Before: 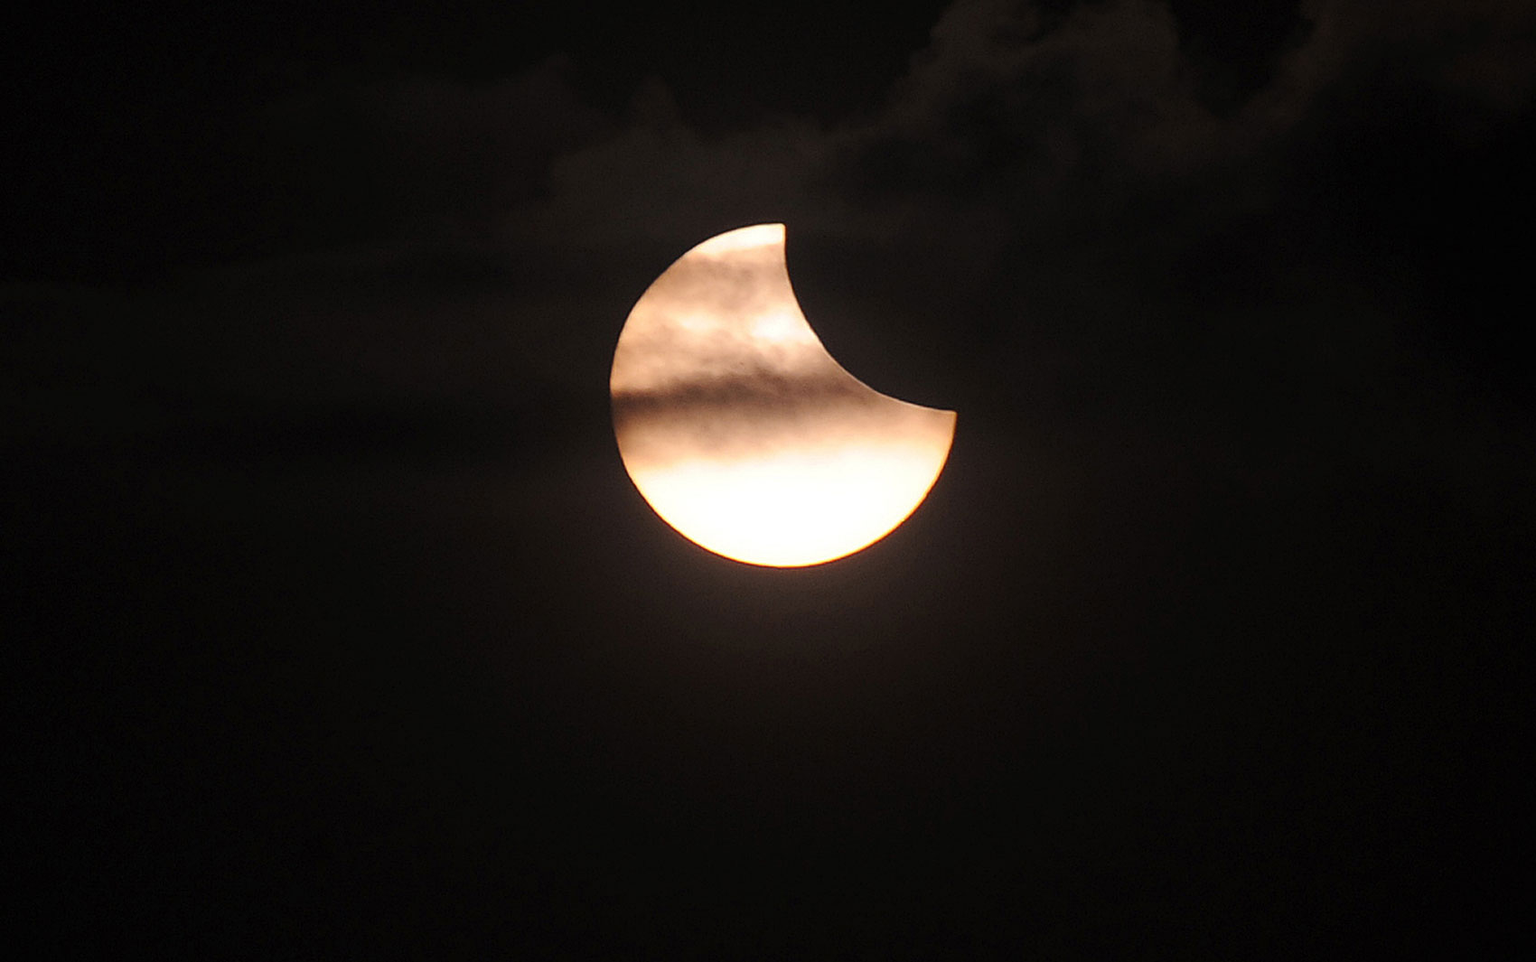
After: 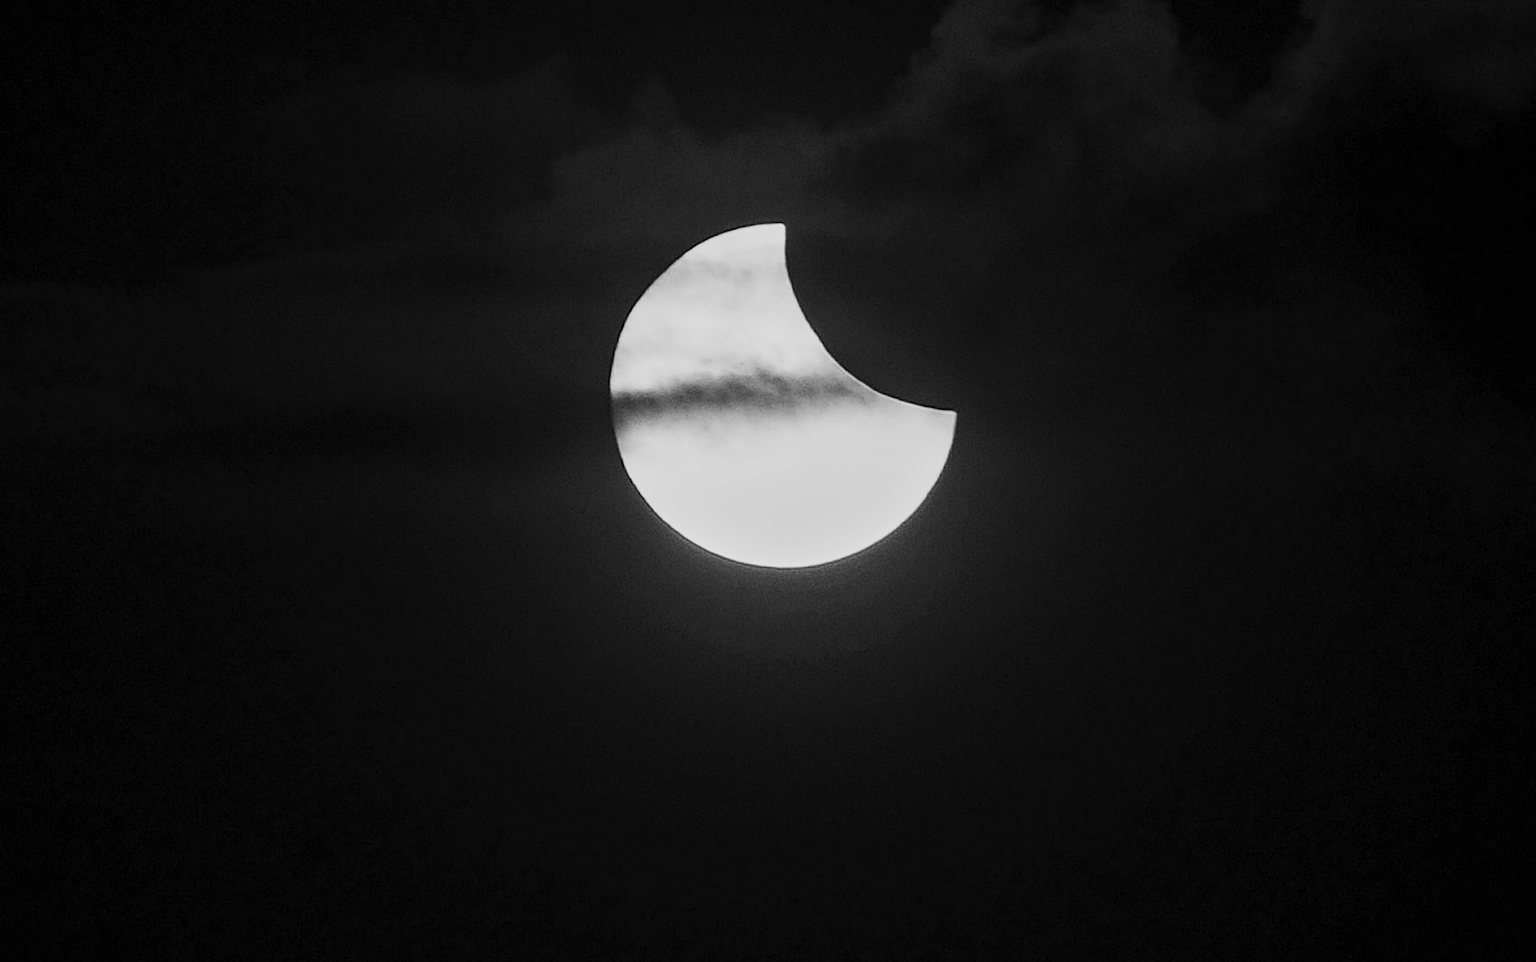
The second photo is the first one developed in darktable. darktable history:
local contrast: on, module defaults
monochrome: a 26.22, b 42.67, size 0.8
tone curve: curves: ch0 [(0, 0) (0.003, 0.003) (0.011, 0.013) (0.025, 0.028) (0.044, 0.05) (0.069, 0.078) (0.1, 0.113) (0.136, 0.153) (0.177, 0.2) (0.224, 0.271) (0.277, 0.374) (0.335, 0.47) (0.399, 0.574) (0.468, 0.688) (0.543, 0.79) (0.623, 0.859) (0.709, 0.919) (0.801, 0.957) (0.898, 0.978) (1, 1)], preserve colors none
